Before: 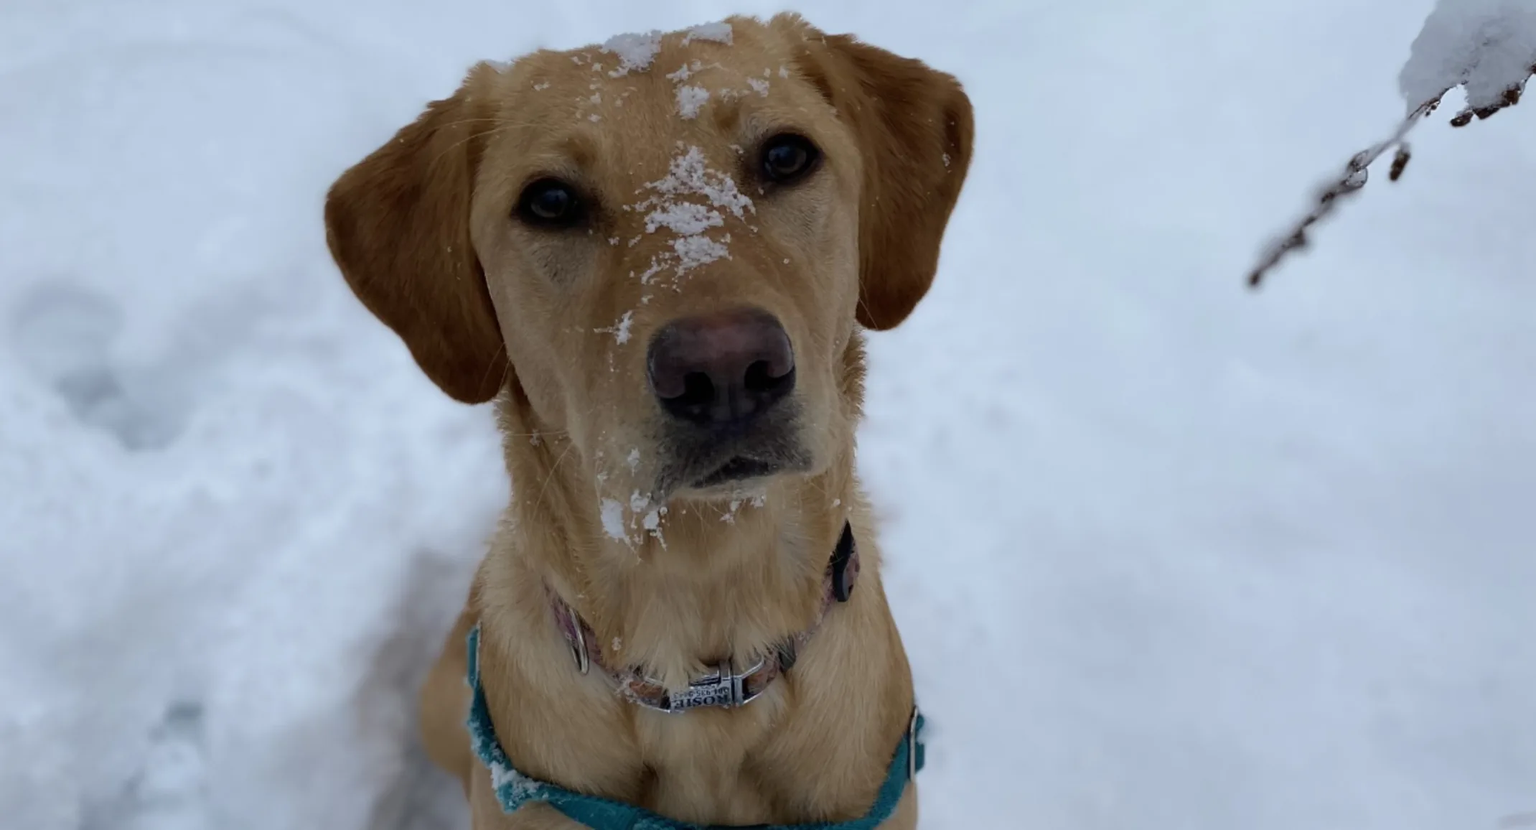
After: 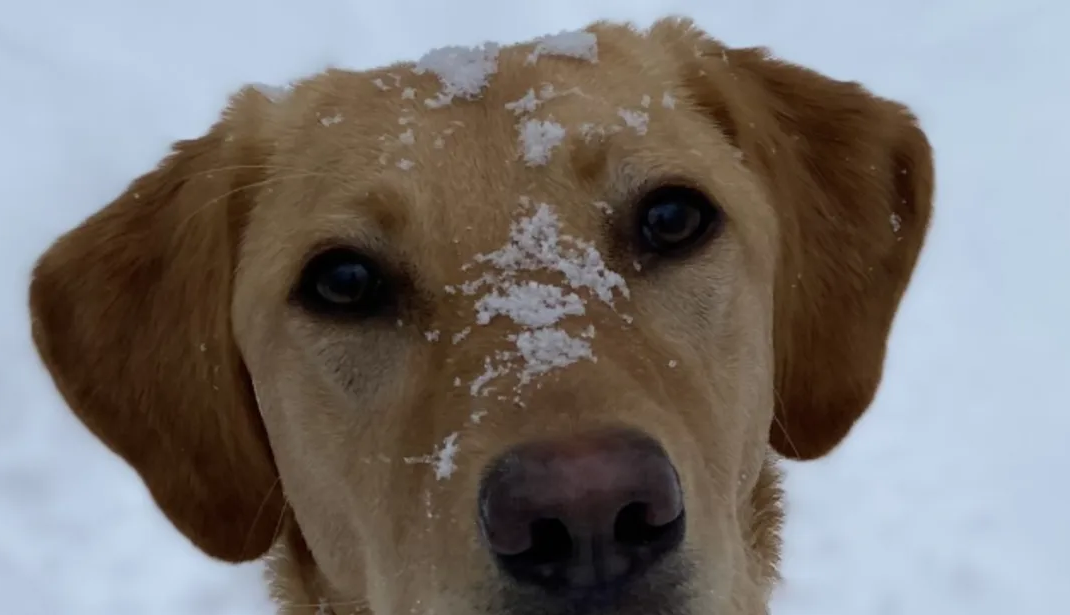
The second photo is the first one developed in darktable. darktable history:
crop: left 19.775%, right 30.204%, bottom 46.779%
